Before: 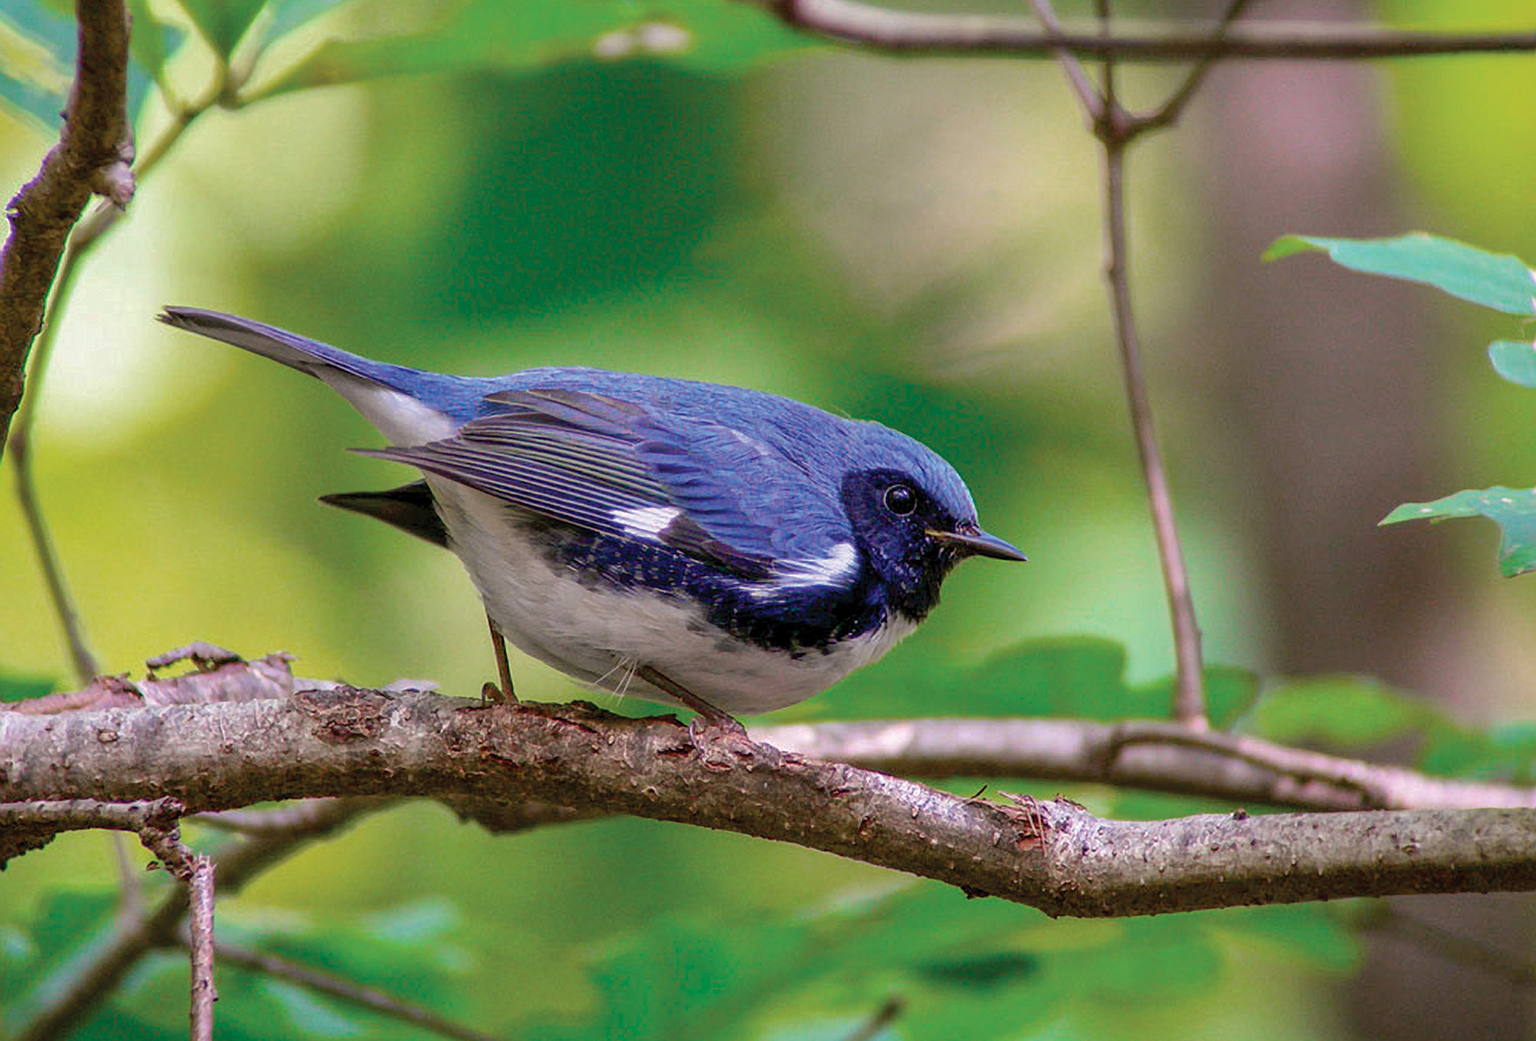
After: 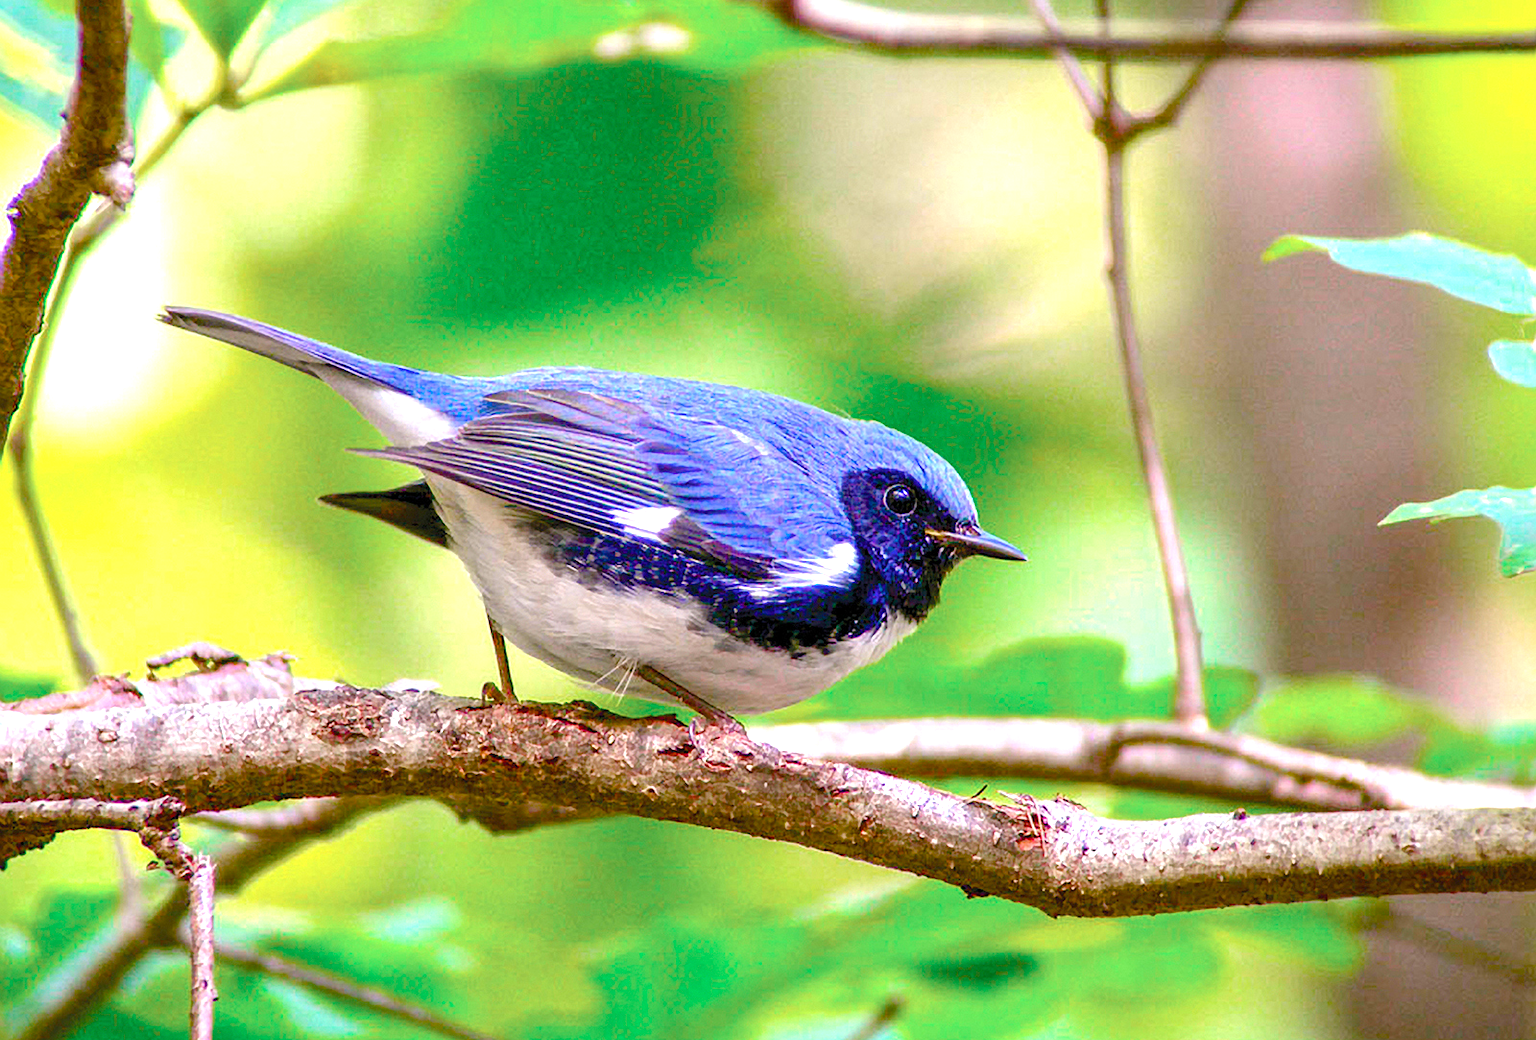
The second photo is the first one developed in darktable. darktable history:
color balance rgb: perceptual saturation grading › global saturation 35%, perceptual saturation grading › highlights -30%, perceptual saturation grading › shadows 35%, perceptual brilliance grading › global brilliance 3%, perceptual brilliance grading › highlights -3%, perceptual brilliance grading › shadows 3%
tone equalizer: on, module defaults
exposure: exposure 1.223 EV, compensate highlight preservation false
